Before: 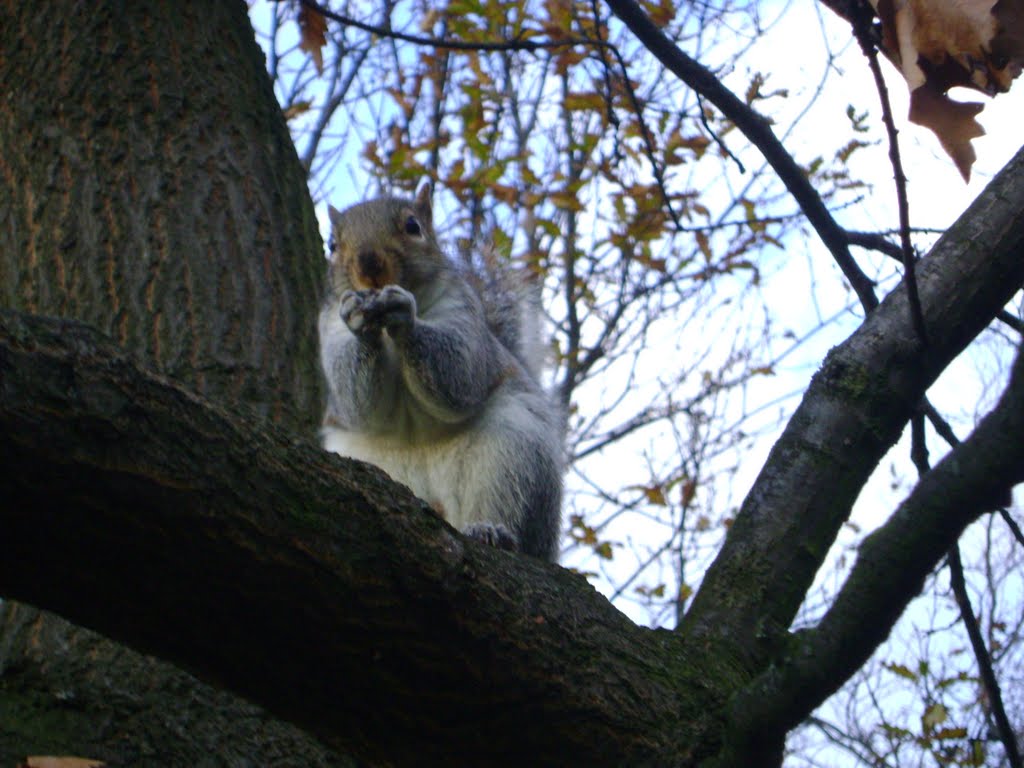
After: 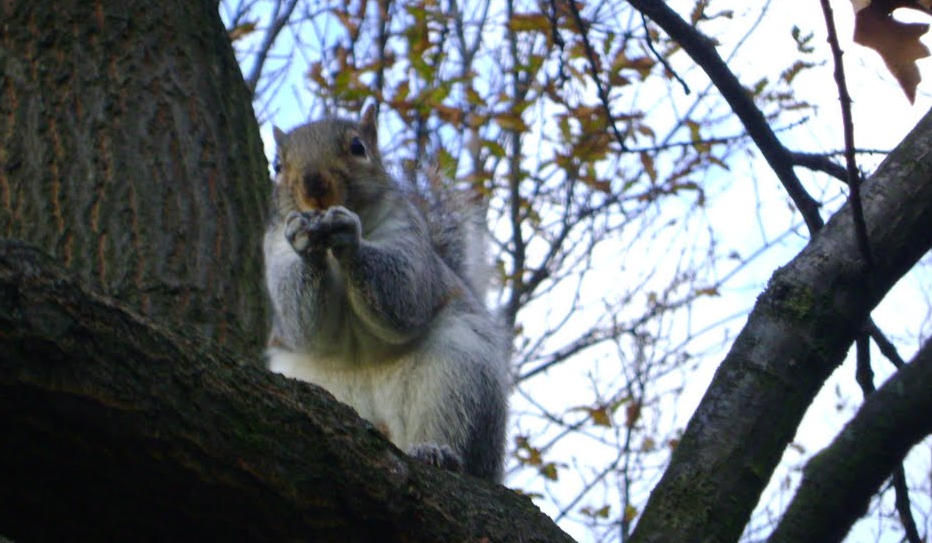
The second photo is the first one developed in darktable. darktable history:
crop: left 5.442%, top 10.344%, right 3.497%, bottom 18.888%
